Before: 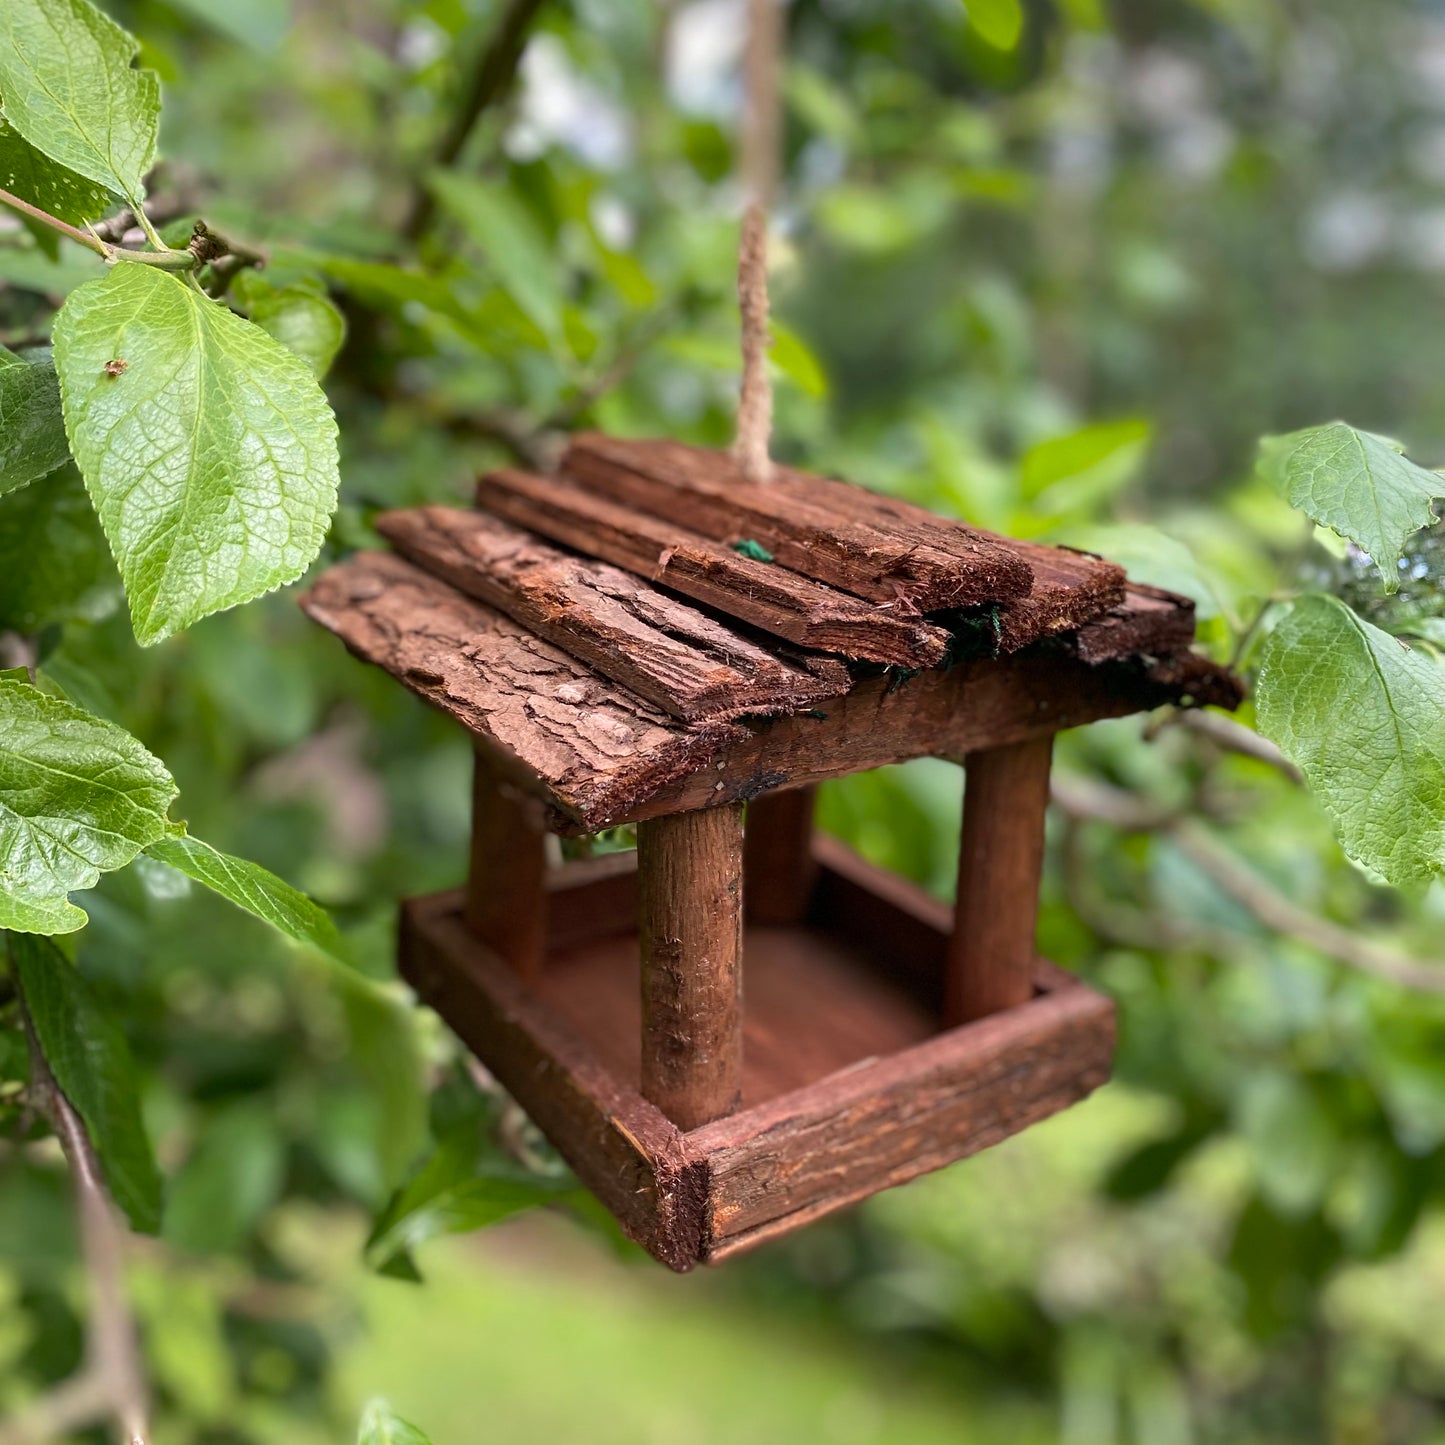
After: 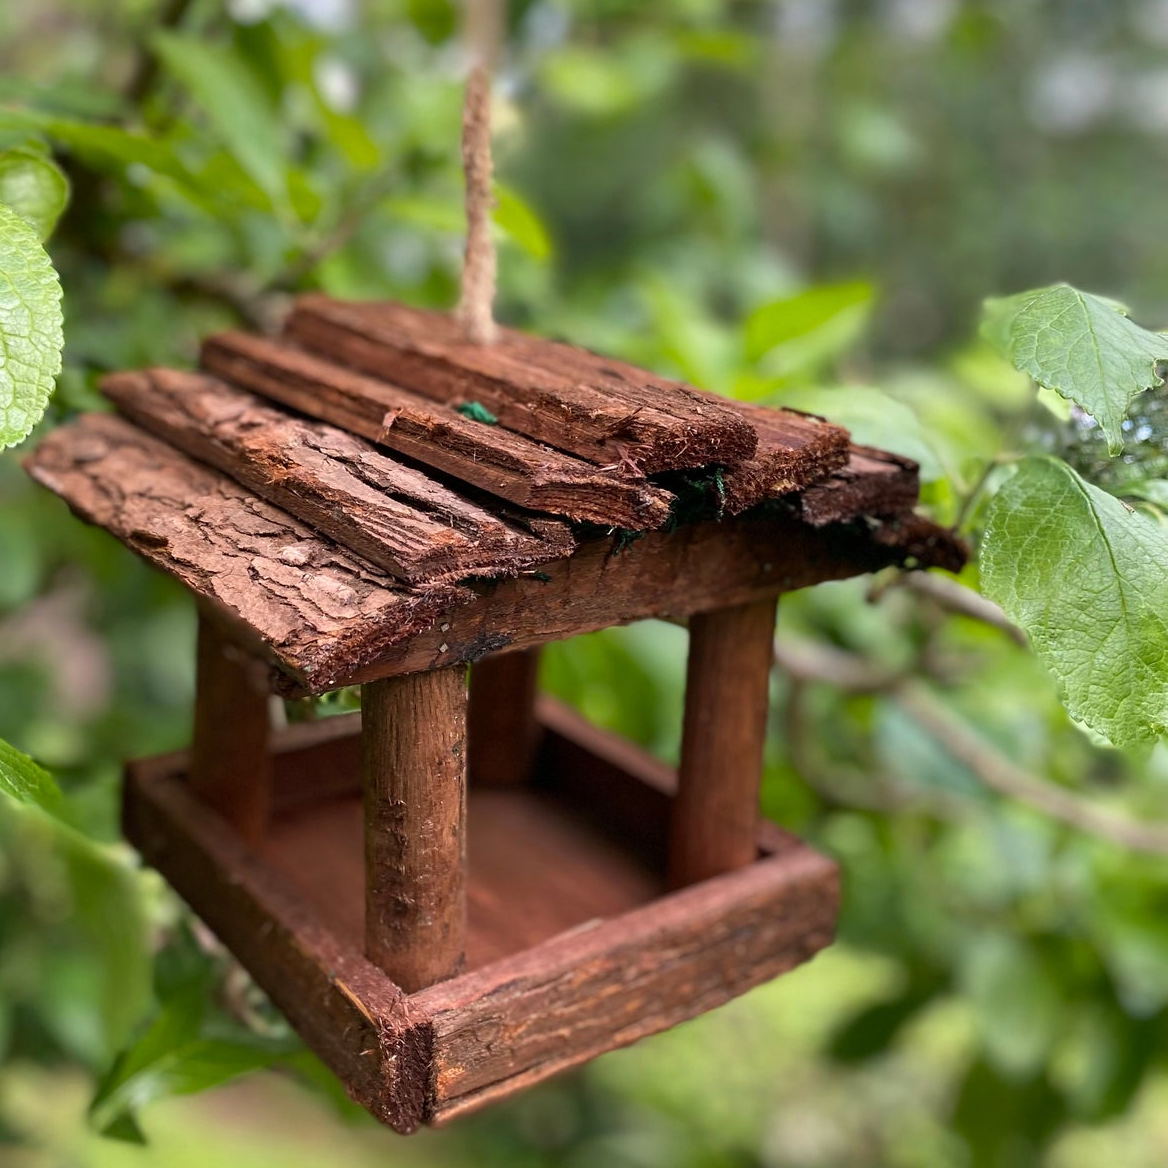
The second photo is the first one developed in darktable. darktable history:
crop: left 19.159%, top 9.58%, bottom 9.58%
white balance: red 1.009, blue 0.985
